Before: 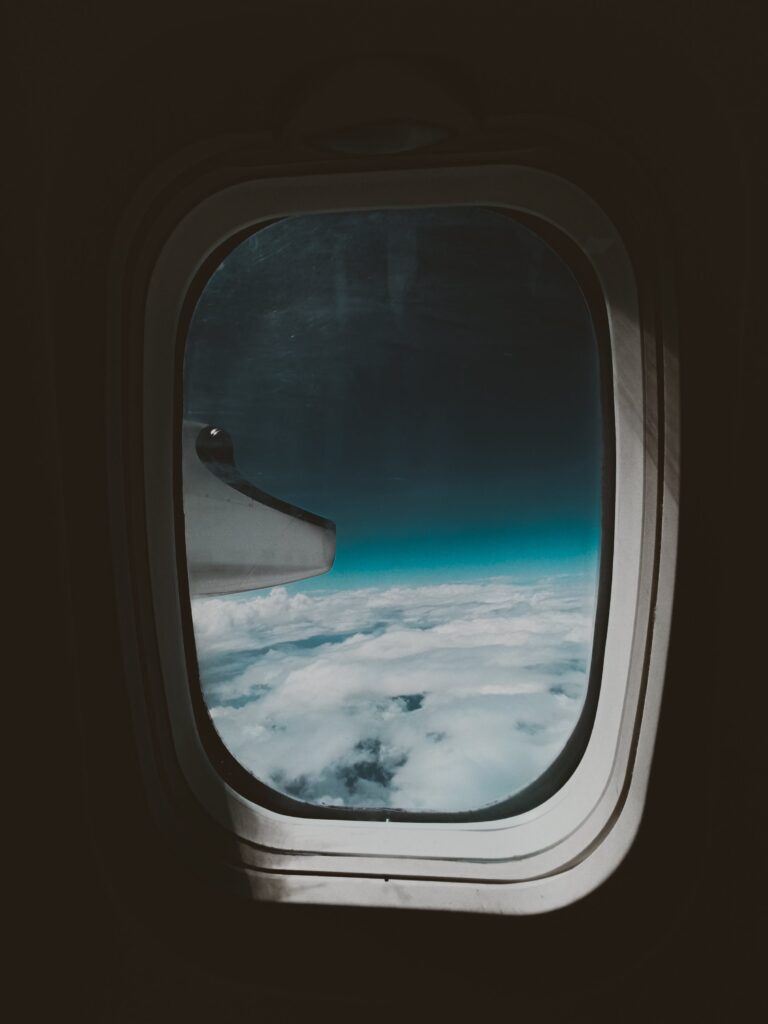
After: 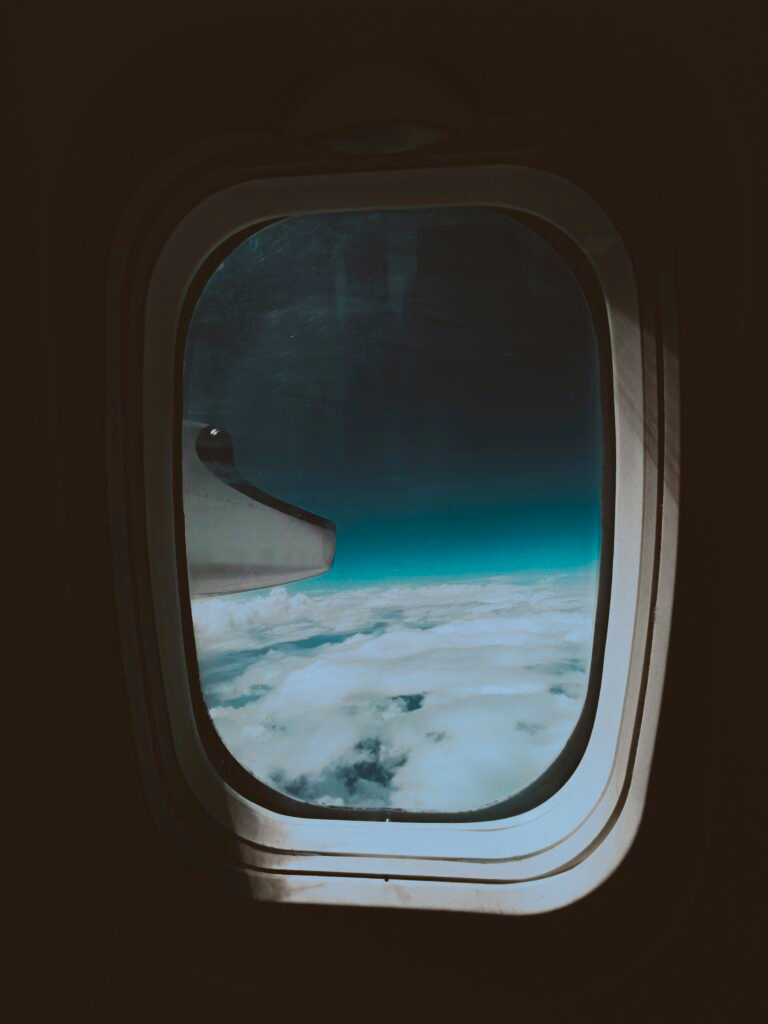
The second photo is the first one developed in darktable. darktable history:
color balance rgb: perceptual saturation grading › global saturation 25%, global vibrance 20%
split-toning: shadows › hue 351.18°, shadows › saturation 0.86, highlights › hue 218.82°, highlights › saturation 0.73, balance -19.167
